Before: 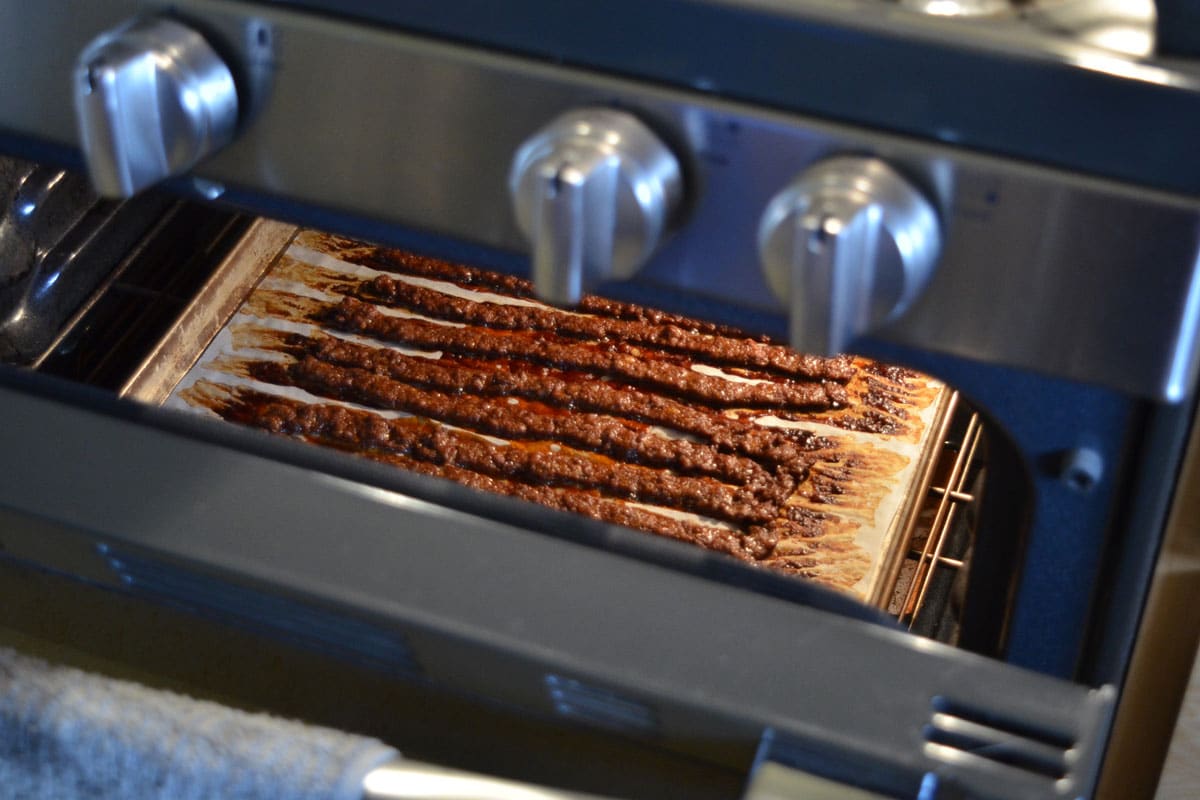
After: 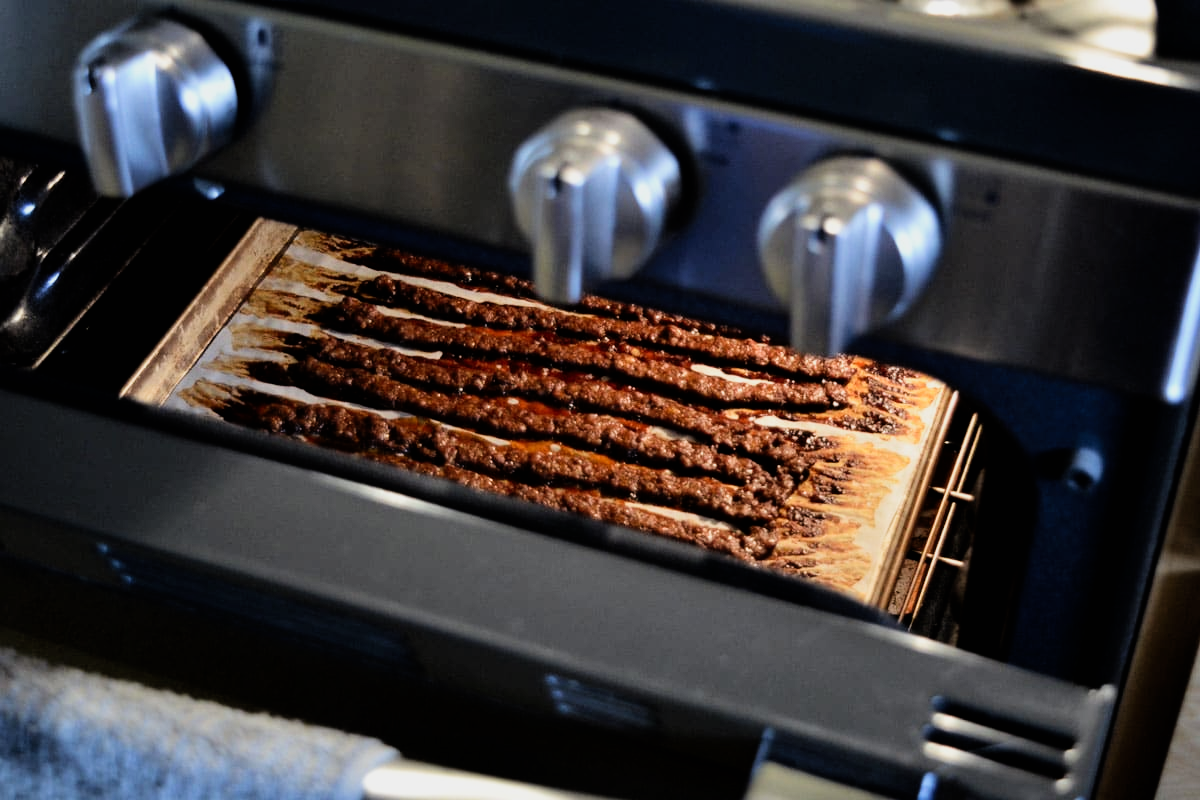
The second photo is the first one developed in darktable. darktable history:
filmic rgb: black relative exposure -5 EV, white relative exposure 3.5 EV, hardness 3.19, contrast 1.4, highlights saturation mix -50%
levels: levels [0, 0.478, 1]
